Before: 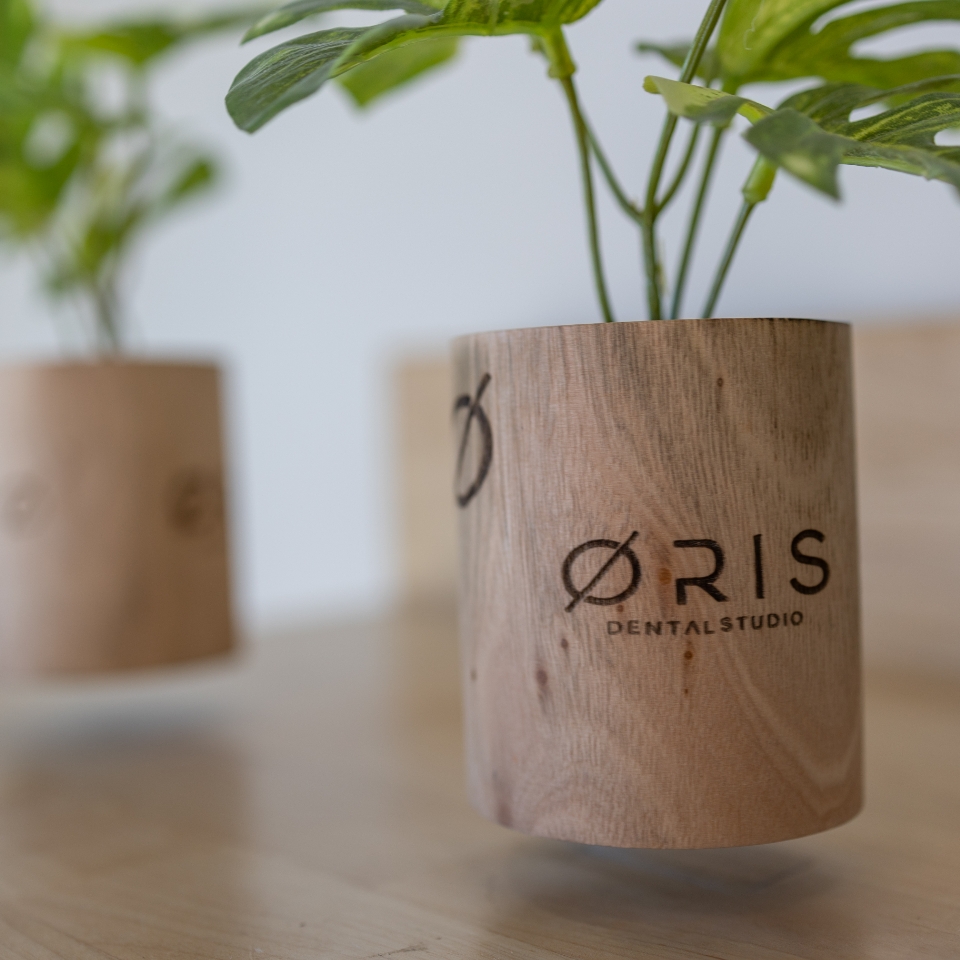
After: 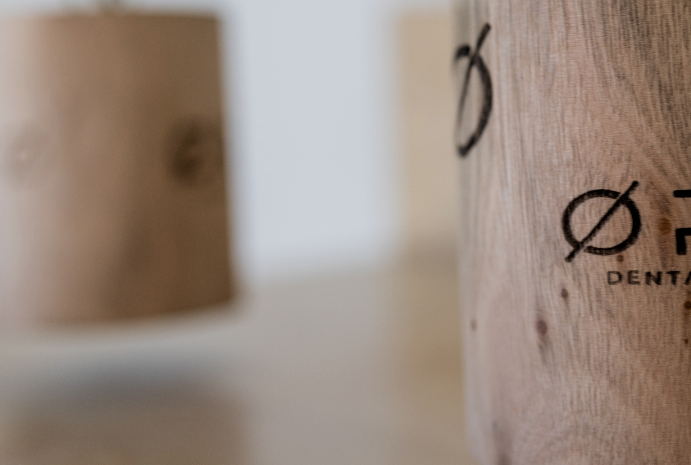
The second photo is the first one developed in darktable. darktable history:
filmic rgb: black relative exposure -5 EV, white relative exposure 3.5 EV, hardness 3.19, contrast 1.3, highlights saturation mix -50%
crop: top 36.498%, right 27.964%, bottom 14.995%
